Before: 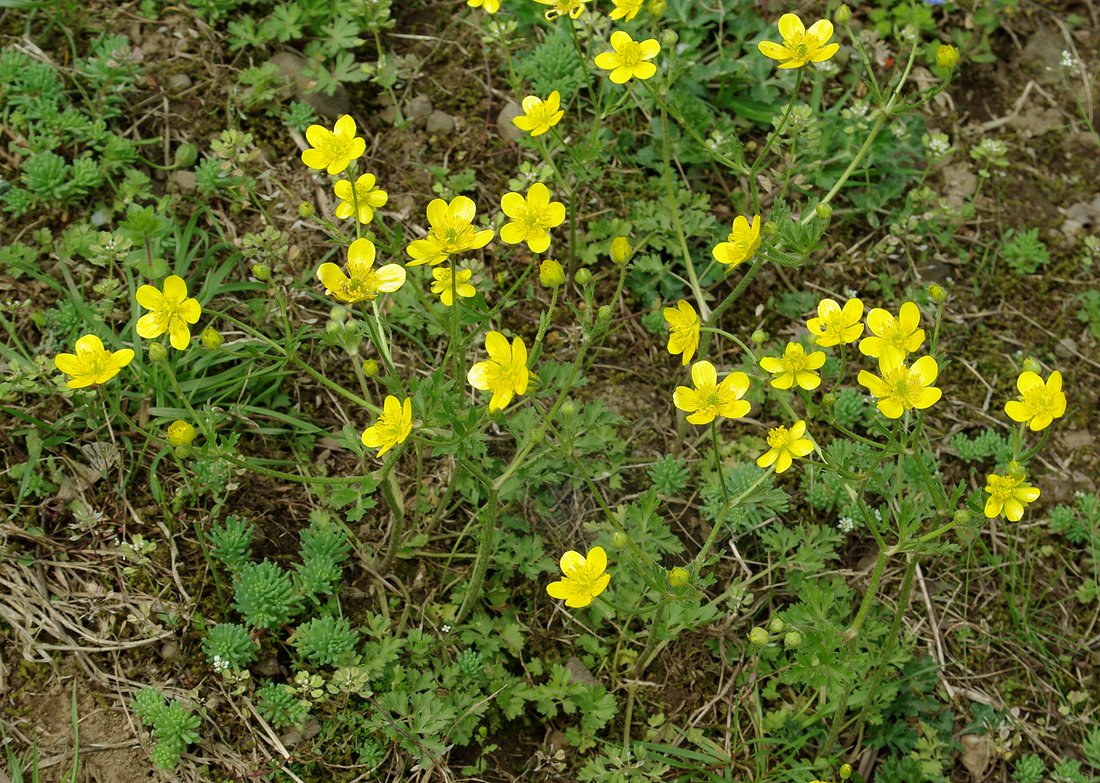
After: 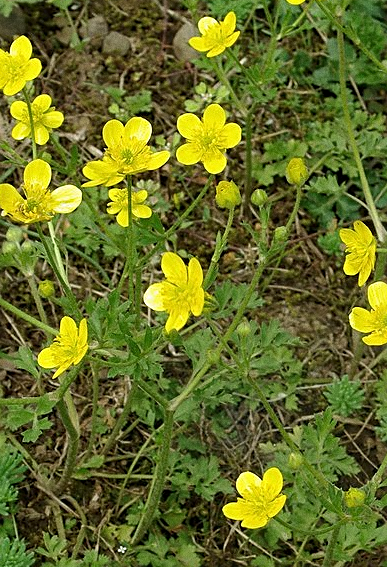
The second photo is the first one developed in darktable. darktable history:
grain: coarseness 0.09 ISO
sharpen: radius 1.967
crop and rotate: left 29.476%, top 10.214%, right 35.32%, bottom 17.333%
